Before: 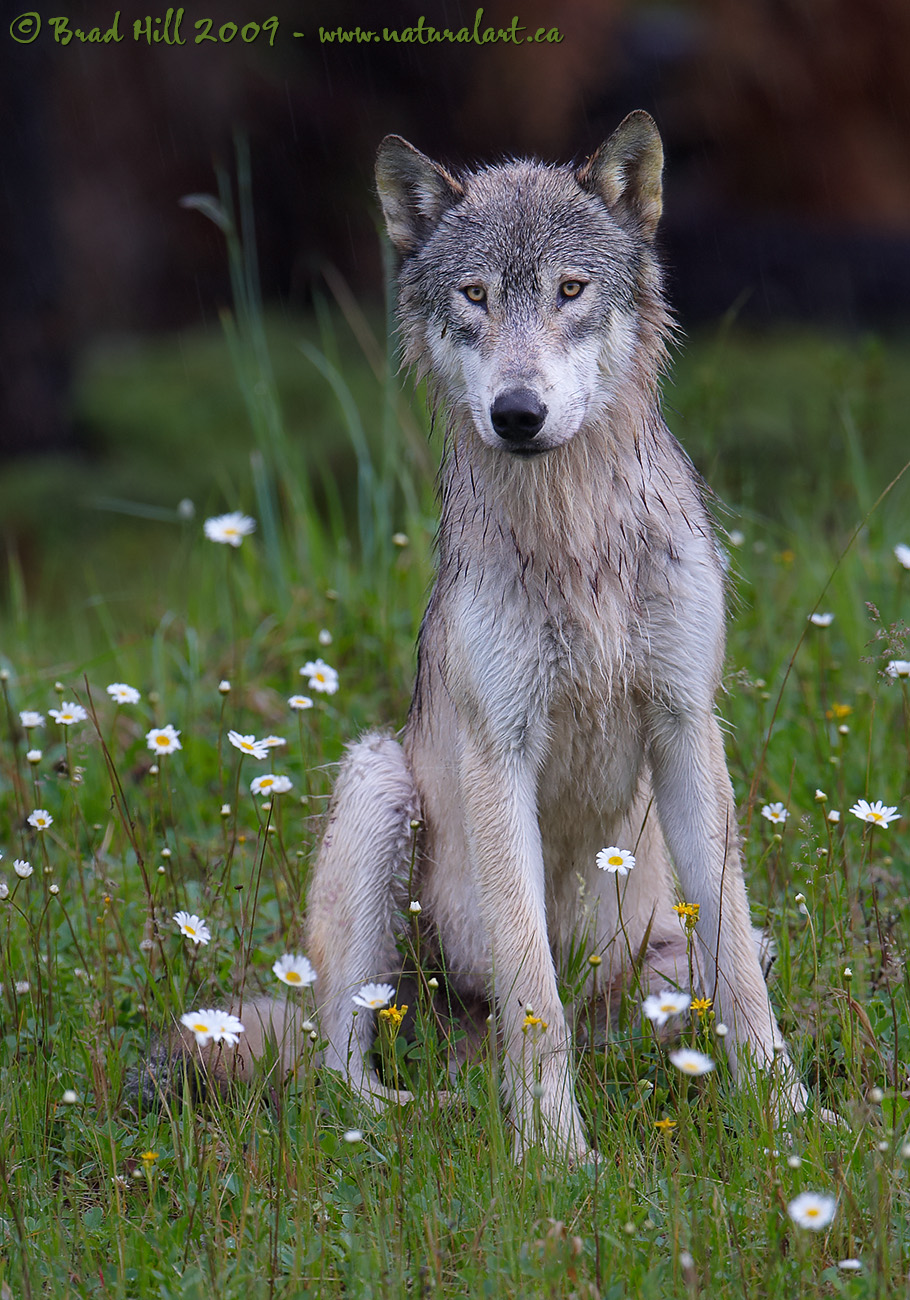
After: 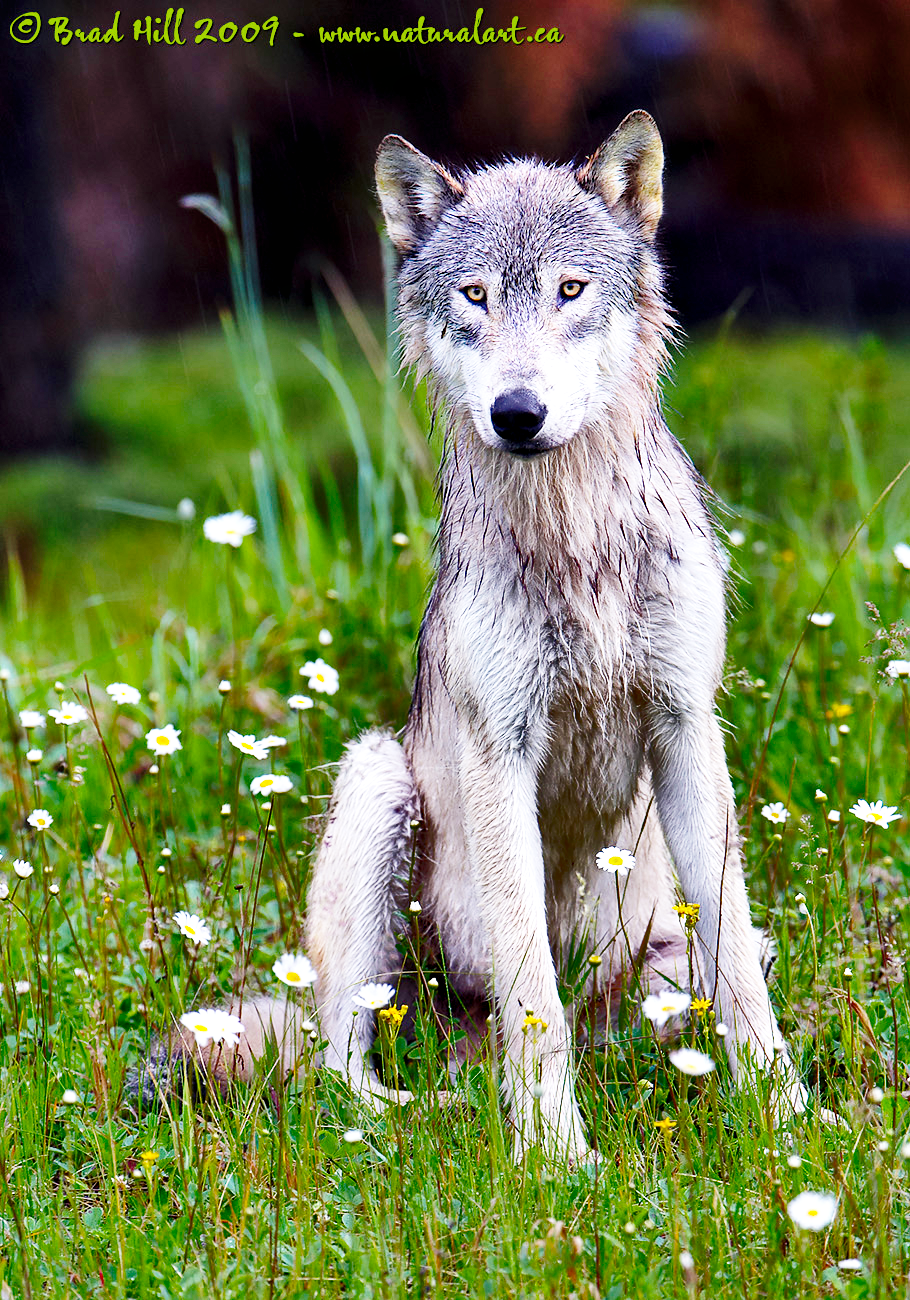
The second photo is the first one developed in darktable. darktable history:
base curve: curves: ch0 [(0, 0) (0.028, 0.03) (0.105, 0.232) (0.387, 0.748) (0.754, 0.968) (1, 1)], fusion 1, exposure shift 0.576, preserve colors none
exposure: black level correction 0.005, exposure 0.417 EV, compensate highlight preservation false
shadows and highlights: shadows 20.91, highlights -82.73, soften with gaussian
color balance rgb: linear chroma grading › shadows -8%, linear chroma grading › global chroma 10%, perceptual saturation grading › global saturation 2%, perceptual saturation grading › highlights -2%, perceptual saturation grading › mid-tones 4%, perceptual saturation grading › shadows 8%, perceptual brilliance grading › global brilliance 2%, perceptual brilliance grading › highlights -4%, global vibrance 16%, saturation formula JzAzBz (2021)
